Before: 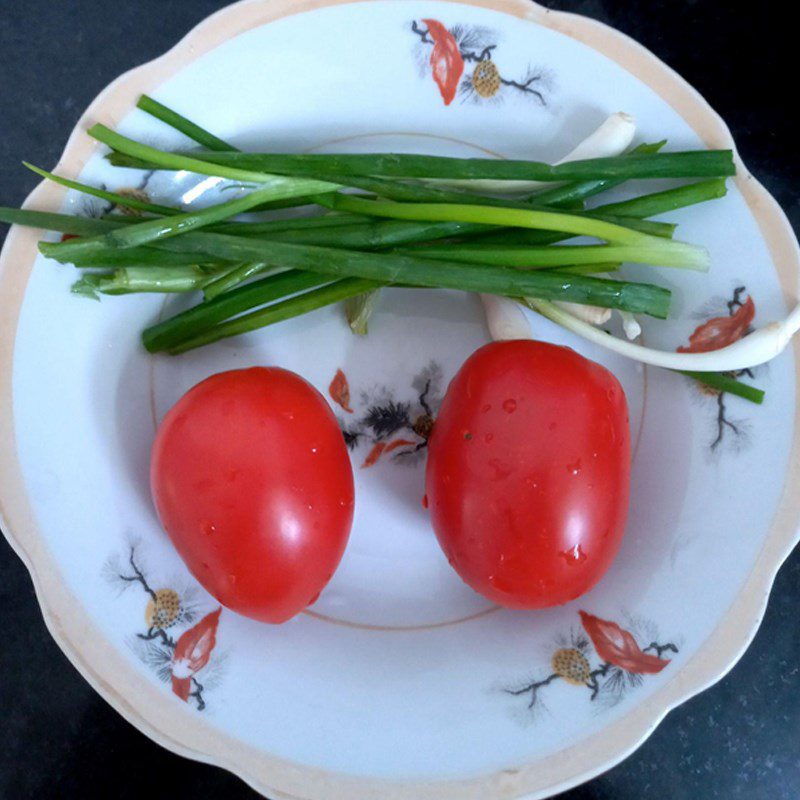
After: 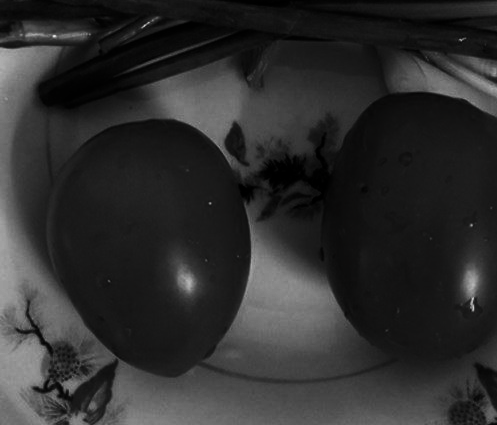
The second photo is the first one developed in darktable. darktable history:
crop: left 13.044%, top 30.889%, right 24.759%, bottom 15.896%
contrast brightness saturation: contrast 0.018, brightness -0.988, saturation -0.996
color zones: curves: ch0 [(0, 0.613) (0.01, 0.613) (0.245, 0.448) (0.498, 0.529) (0.642, 0.665) (0.879, 0.777) (0.99, 0.613)]; ch1 [(0, 0.035) (0.121, 0.189) (0.259, 0.197) (0.415, 0.061) (0.589, 0.022) (0.732, 0.022) (0.857, 0.026) (0.991, 0.053)]
